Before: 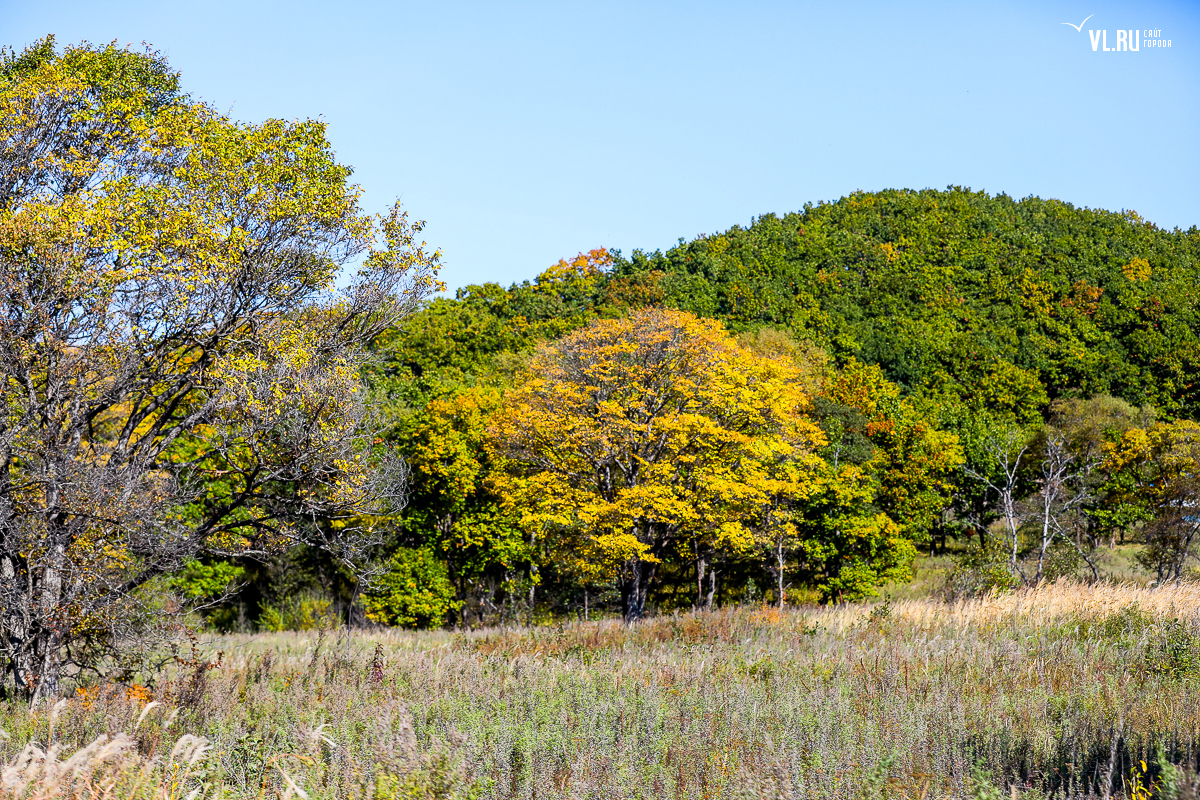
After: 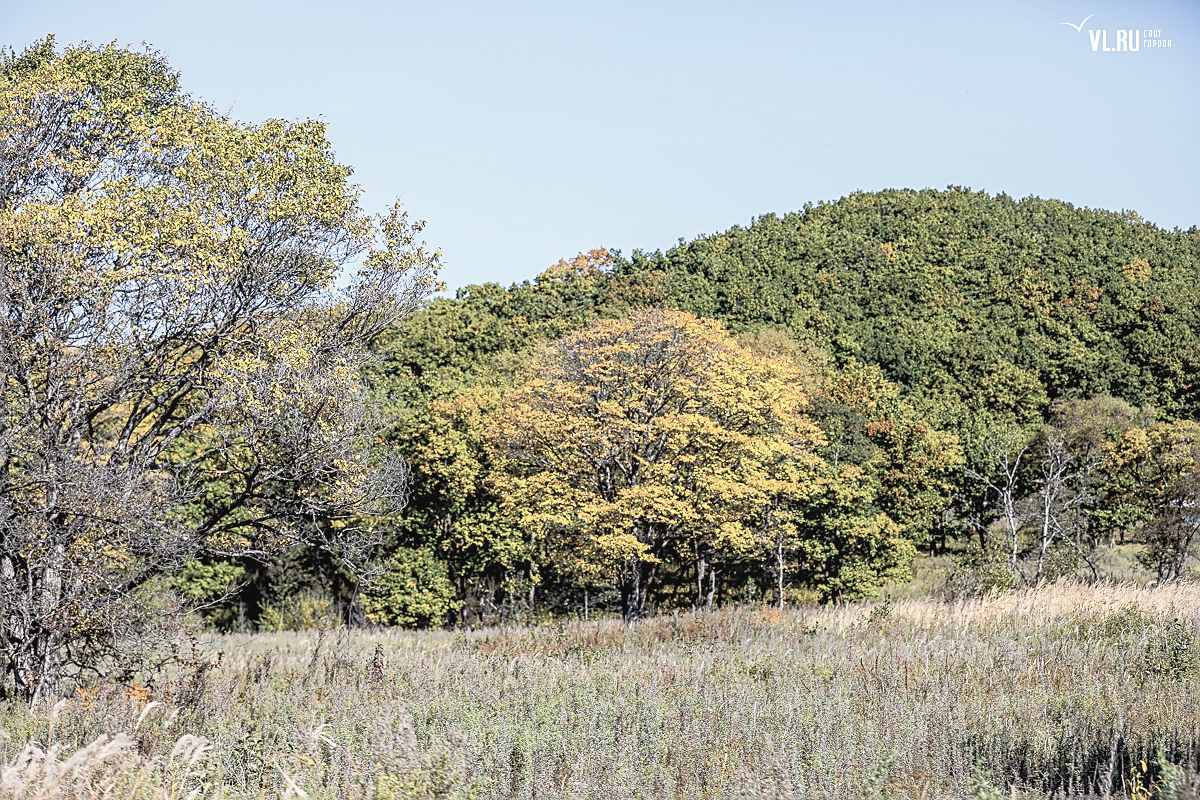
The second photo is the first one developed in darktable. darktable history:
contrast brightness saturation: brightness 0.18, saturation -0.502
sharpen: on, module defaults
local contrast: detail 110%
